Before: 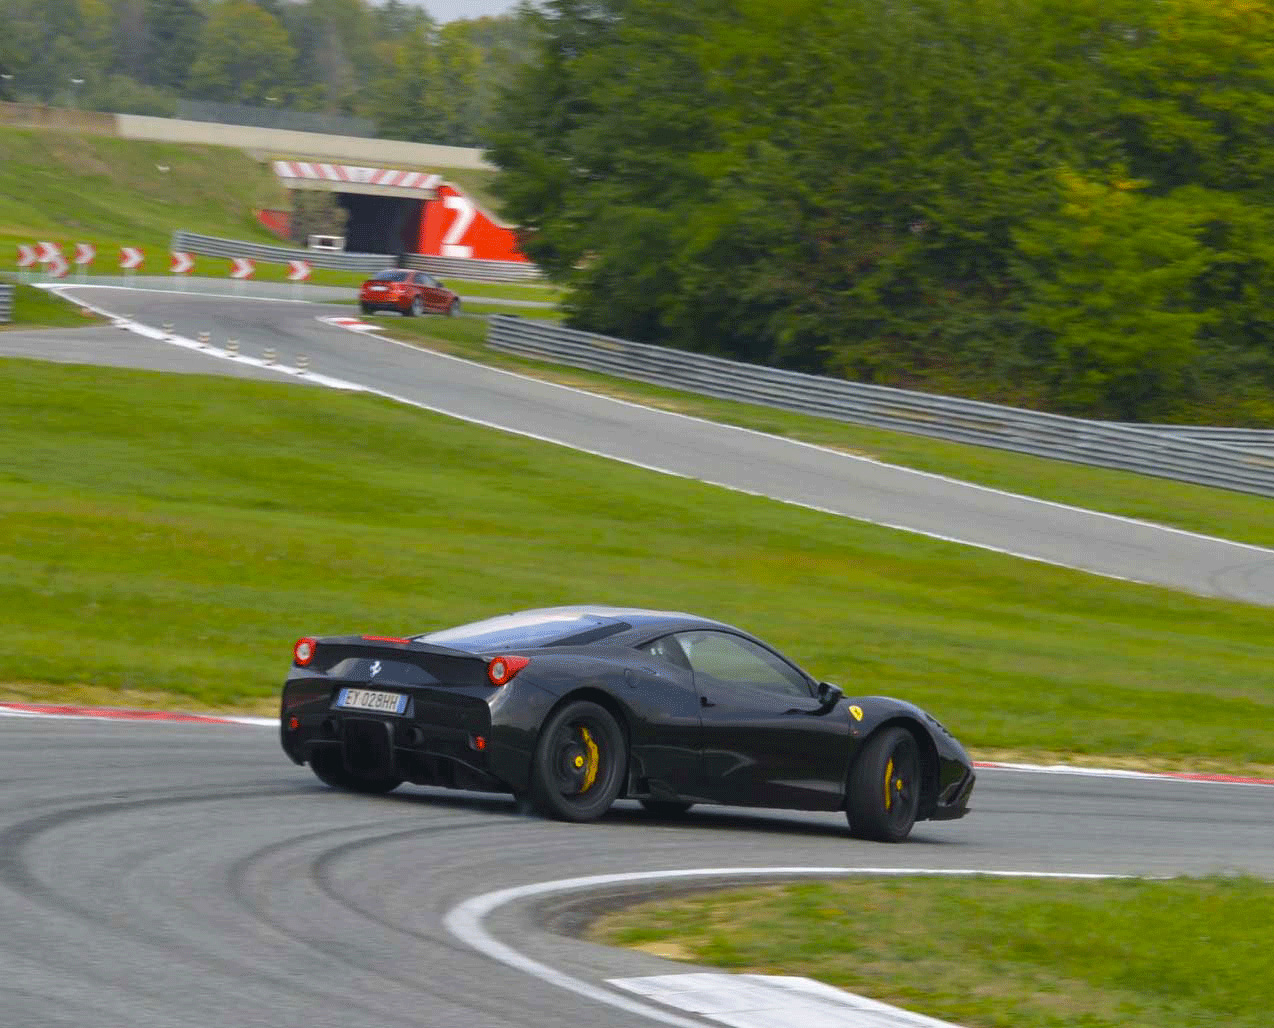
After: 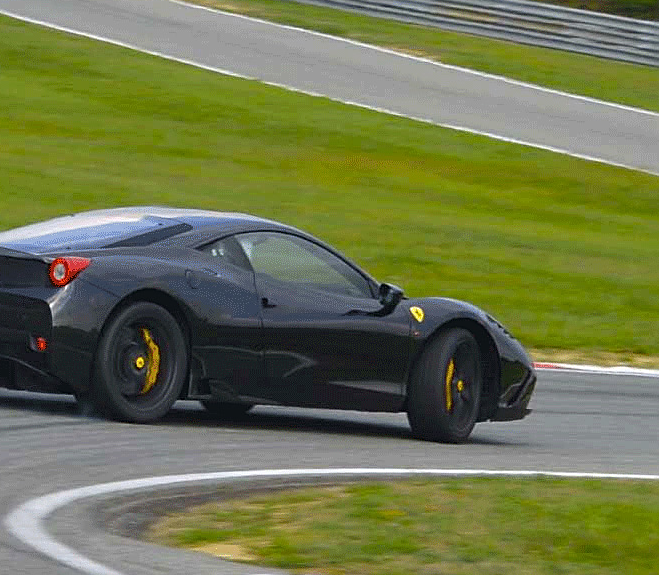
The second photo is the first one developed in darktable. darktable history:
crop: left 34.479%, top 38.822%, right 13.718%, bottom 5.172%
sharpen: on, module defaults
